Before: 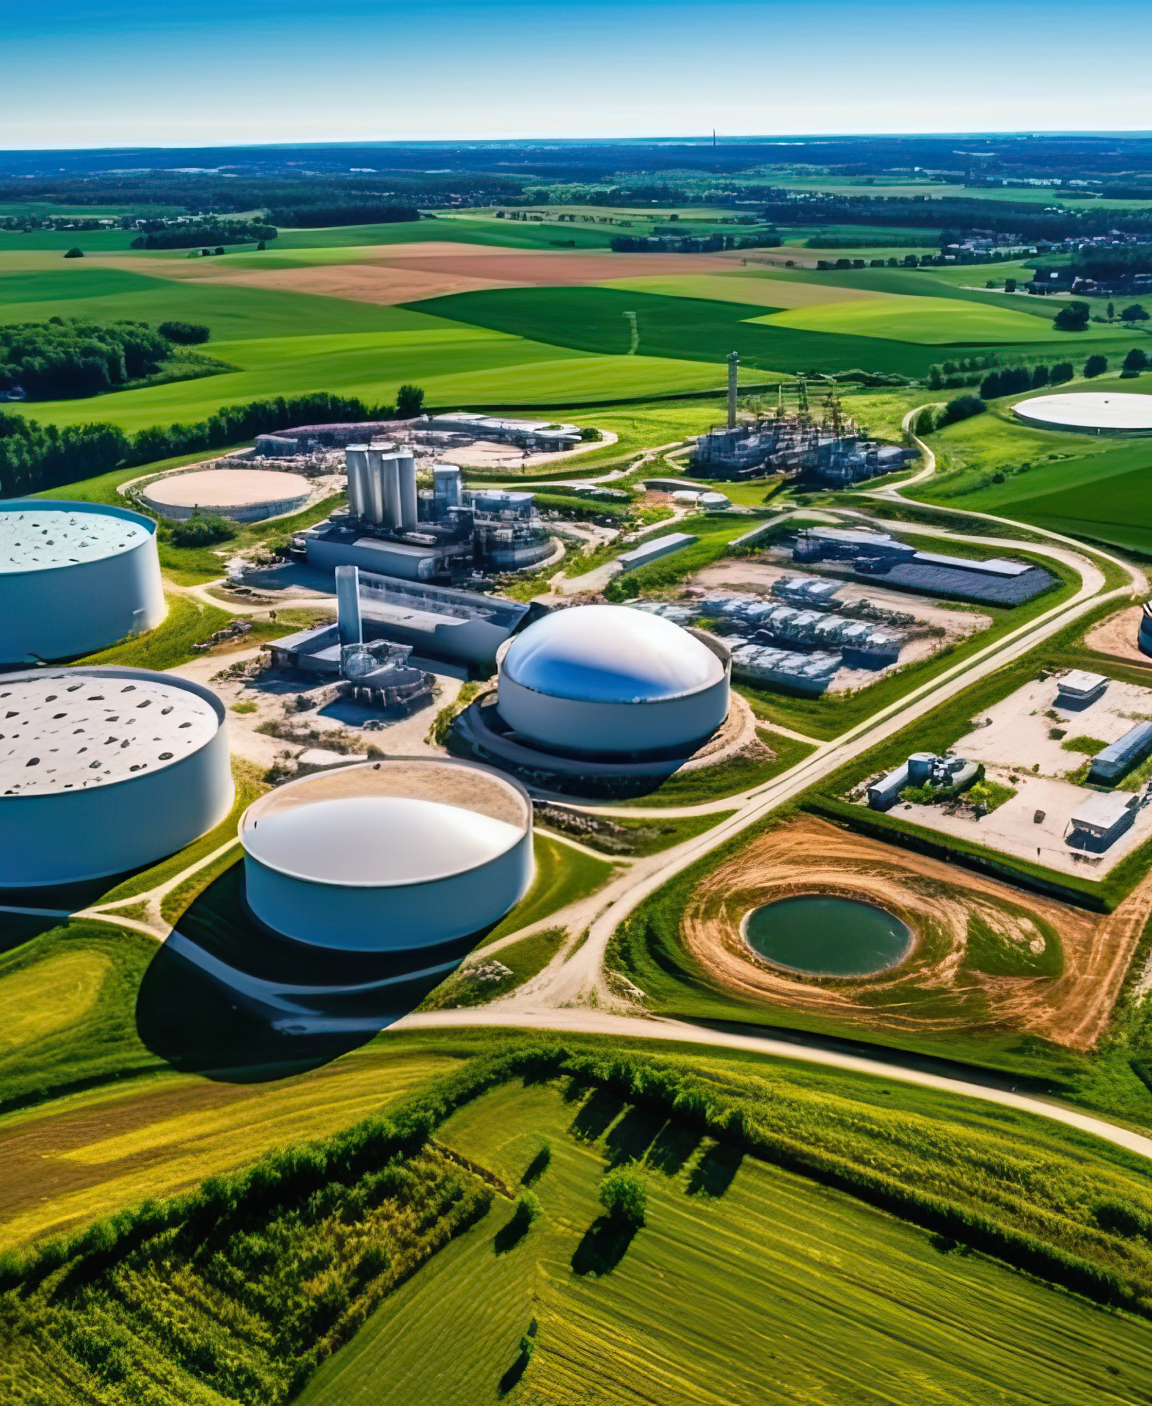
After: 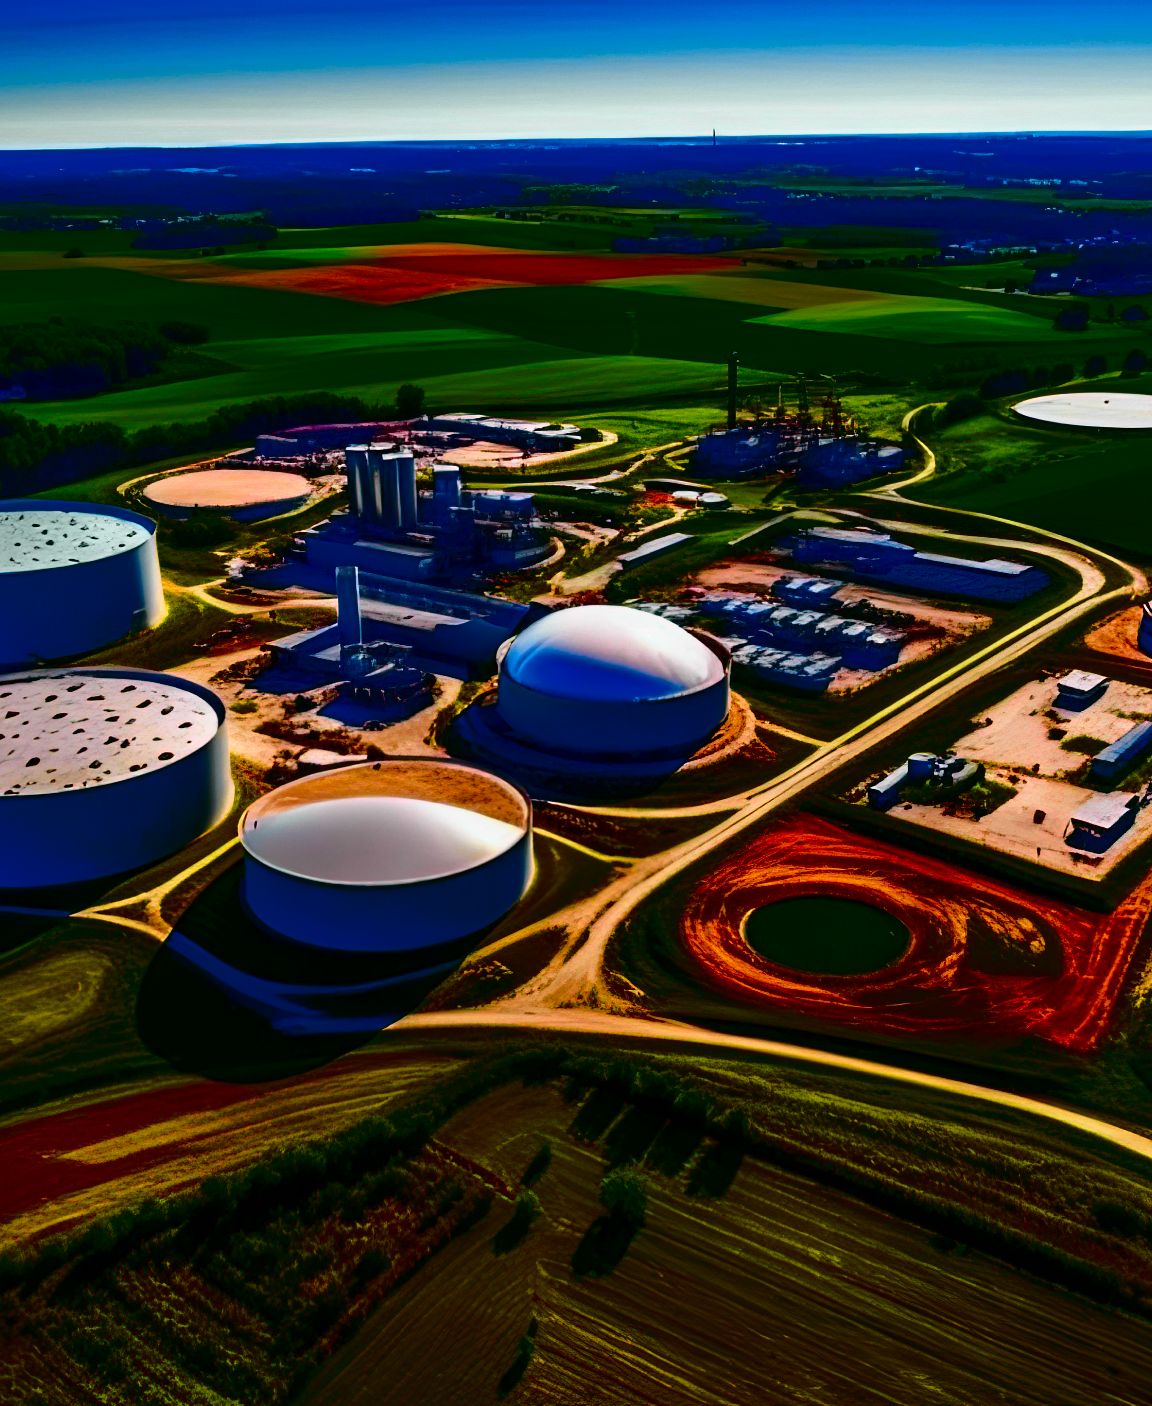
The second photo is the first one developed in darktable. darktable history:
contrast brightness saturation: brightness -1, saturation 1
white balance: red 1, blue 1
tone curve: curves: ch0 [(0, 0) (0.062, 0.023) (0.168, 0.142) (0.359, 0.44) (0.469, 0.544) (0.634, 0.722) (0.839, 0.909) (0.998, 0.978)]; ch1 [(0, 0) (0.437, 0.453) (0.472, 0.47) (0.502, 0.504) (0.527, 0.546) (0.568, 0.619) (0.608, 0.665) (0.669, 0.748) (0.859, 0.899) (1, 1)]; ch2 [(0, 0) (0.33, 0.301) (0.421, 0.443) (0.473, 0.498) (0.509, 0.5) (0.535, 0.564) (0.575, 0.625) (0.608, 0.676) (1, 1)], color space Lab, independent channels, preserve colors none
